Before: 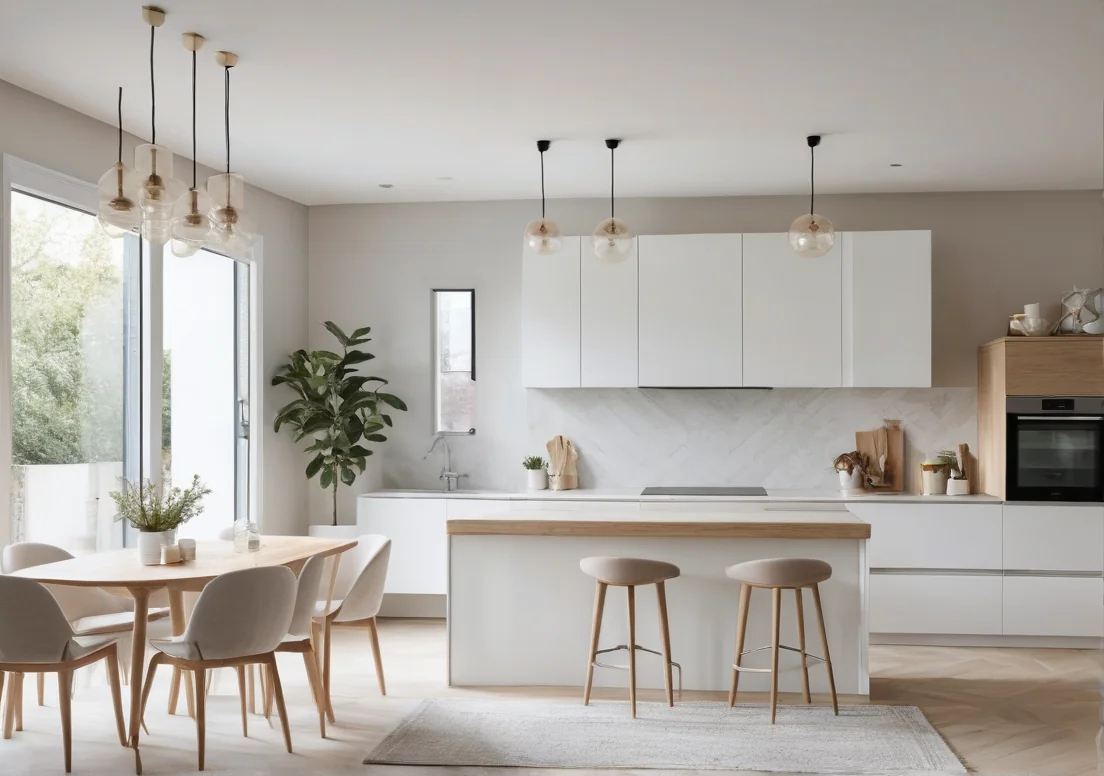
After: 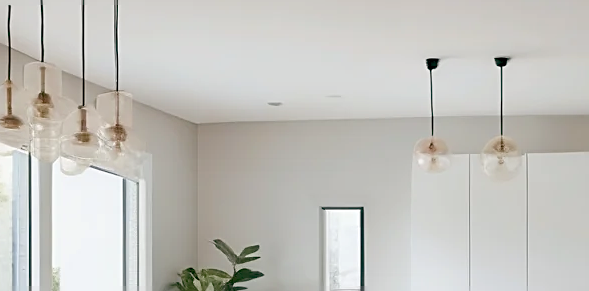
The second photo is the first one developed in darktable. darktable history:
color balance rgb: global offset › luminance -0.311%, global offset › chroma 0.111%, global offset › hue 164.05°, perceptual saturation grading › global saturation -1.759%, perceptual saturation grading › highlights -7.11%, perceptual saturation grading › mid-tones 7.368%, perceptual saturation grading › shadows 3.208%, hue shift -2.35°, contrast -21.013%
crop: left 10.11%, top 10.661%, right 36.529%, bottom 51.775%
sharpen: on, module defaults
exposure: exposure 0.58 EV, compensate highlight preservation false
